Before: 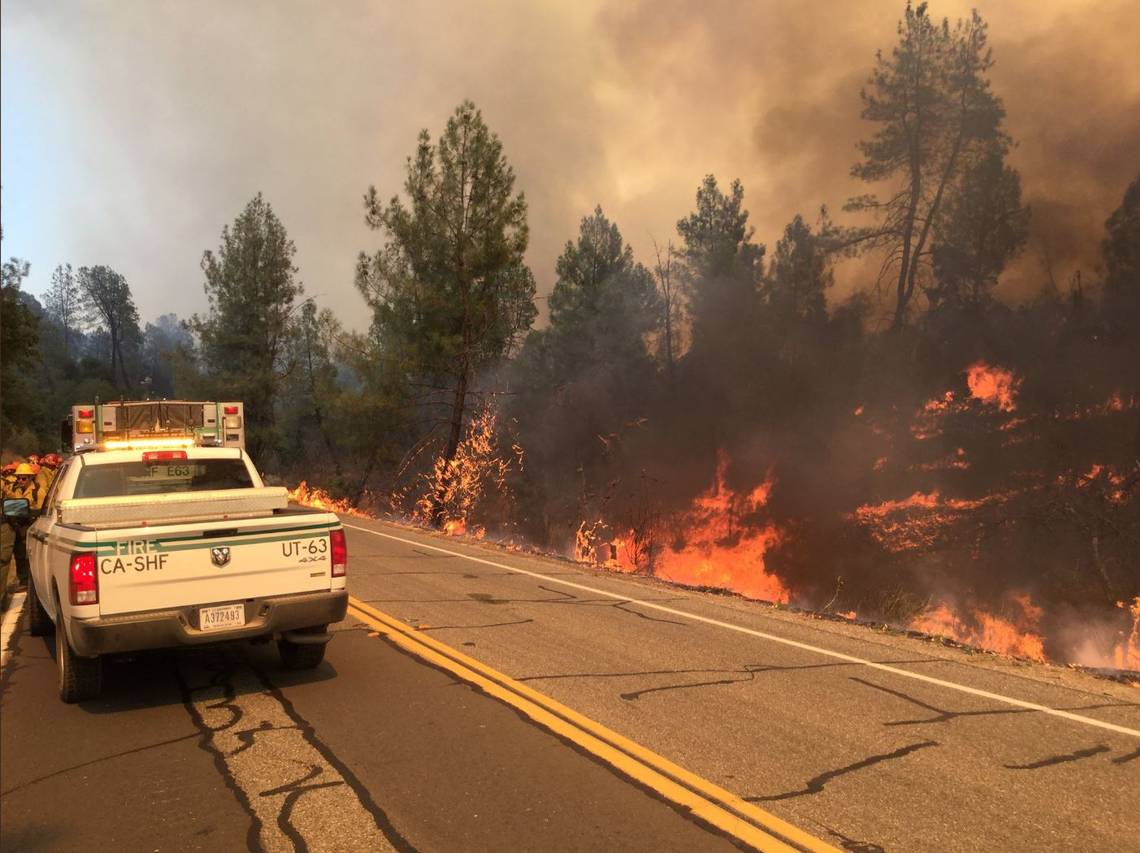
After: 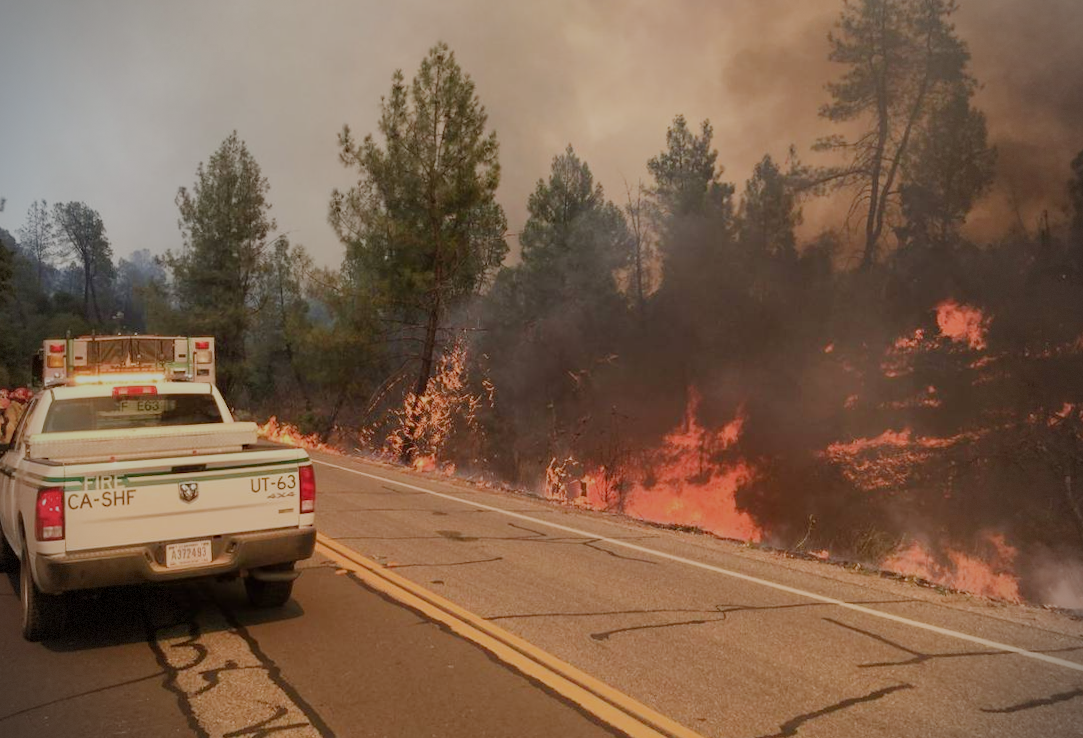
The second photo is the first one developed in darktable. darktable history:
crop: left 1.507%, top 6.147%, right 1.379%, bottom 6.637%
vignetting: dithering 8-bit output, unbound false
sigmoid: contrast 1.05, skew -0.15
rotate and perspective: rotation 0.226°, lens shift (vertical) -0.042, crop left 0.023, crop right 0.982, crop top 0.006, crop bottom 0.994
